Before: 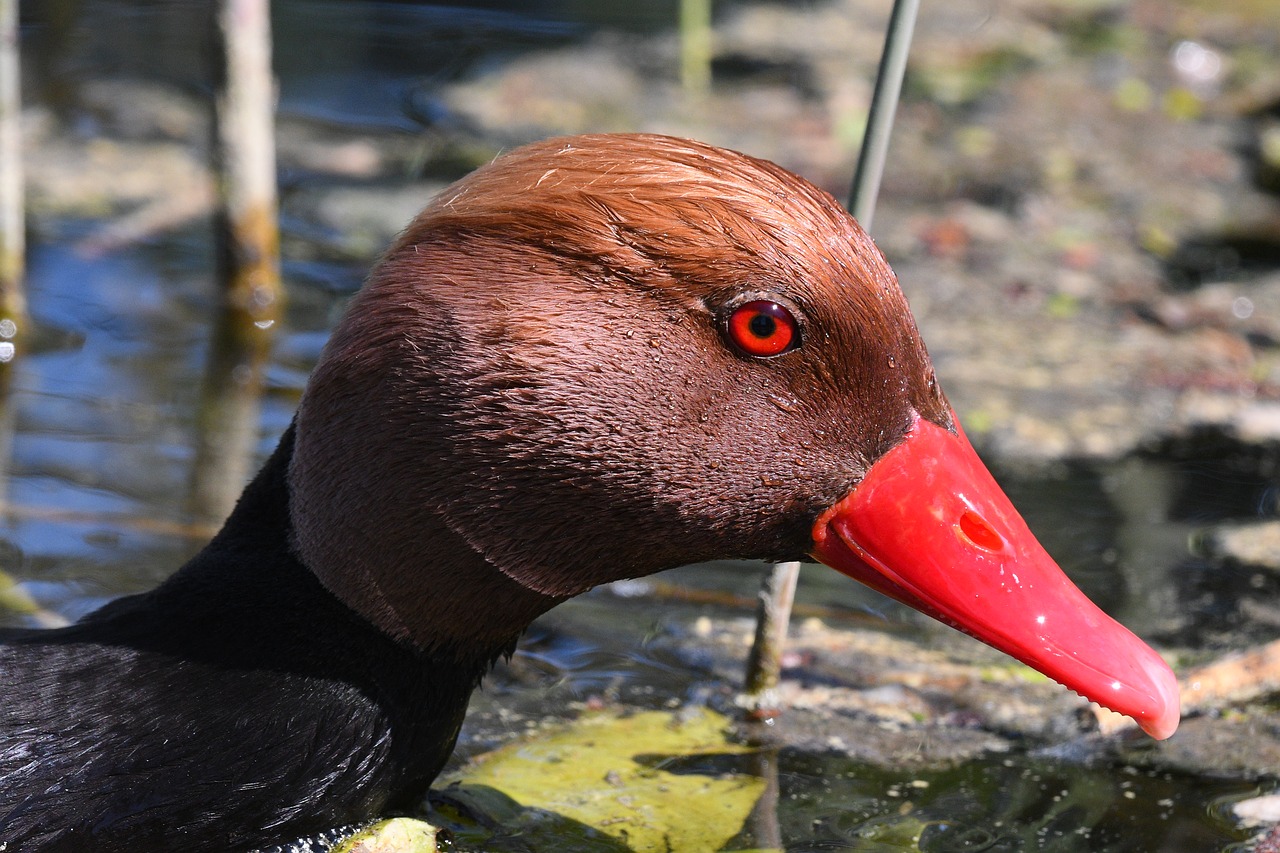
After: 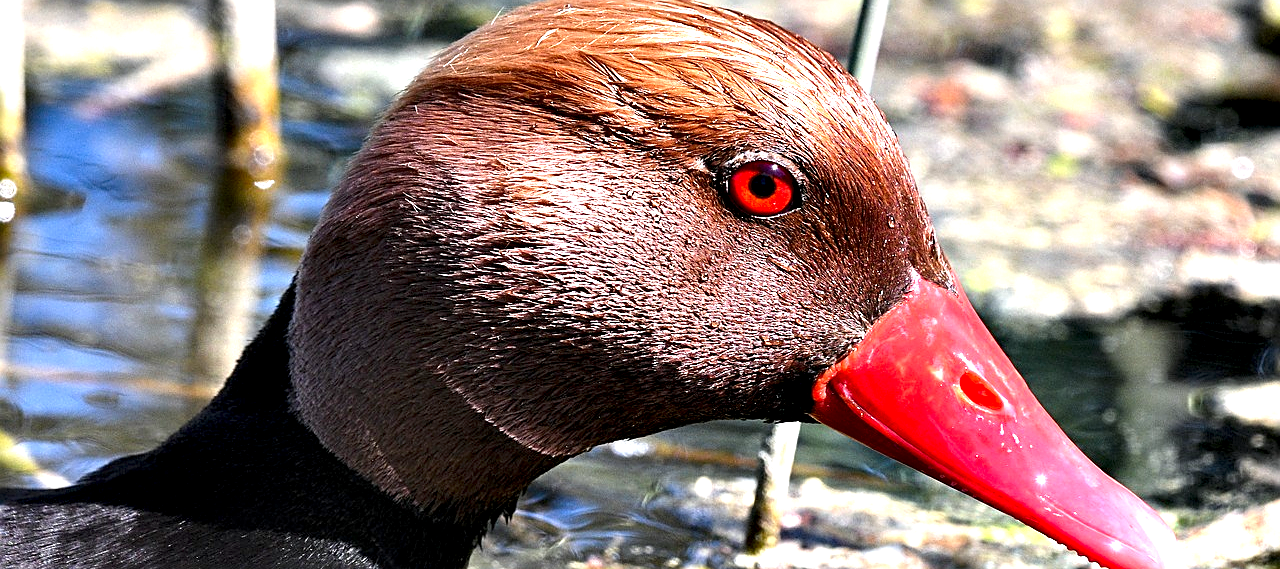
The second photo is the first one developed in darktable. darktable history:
sharpen: on, module defaults
exposure: black level correction 0.001, exposure 0.956 EV, compensate highlight preservation false
crop: top 16.47%, bottom 16.71%
contrast equalizer: octaves 7, y [[0.6 ×6], [0.55 ×6], [0 ×6], [0 ×6], [0 ×6]]
